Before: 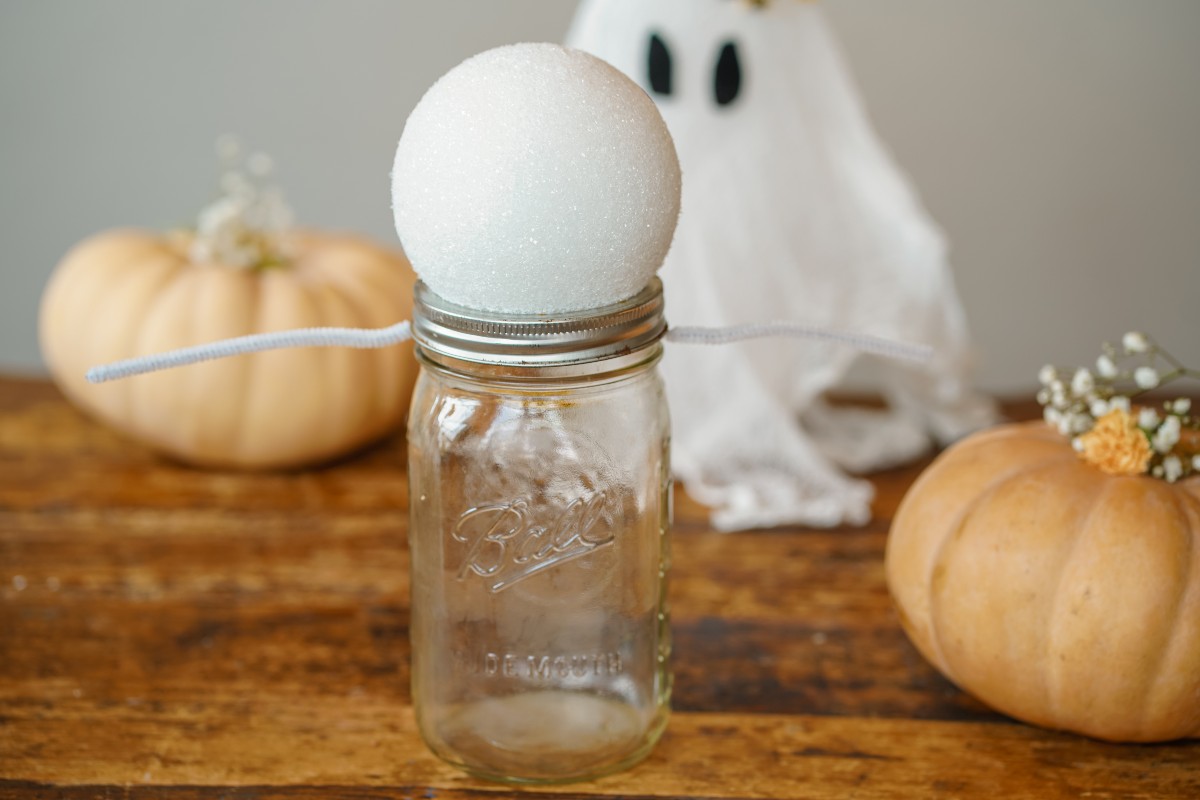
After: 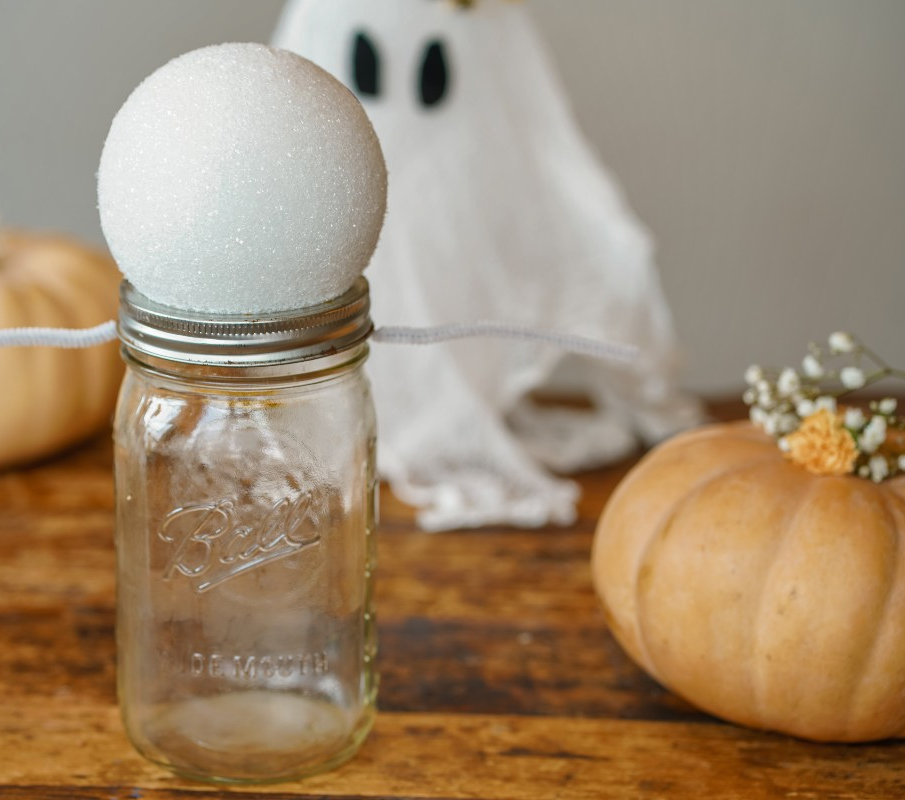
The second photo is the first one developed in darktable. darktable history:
crop and rotate: left 24.55%
shadows and highlights: soften with gaussian
